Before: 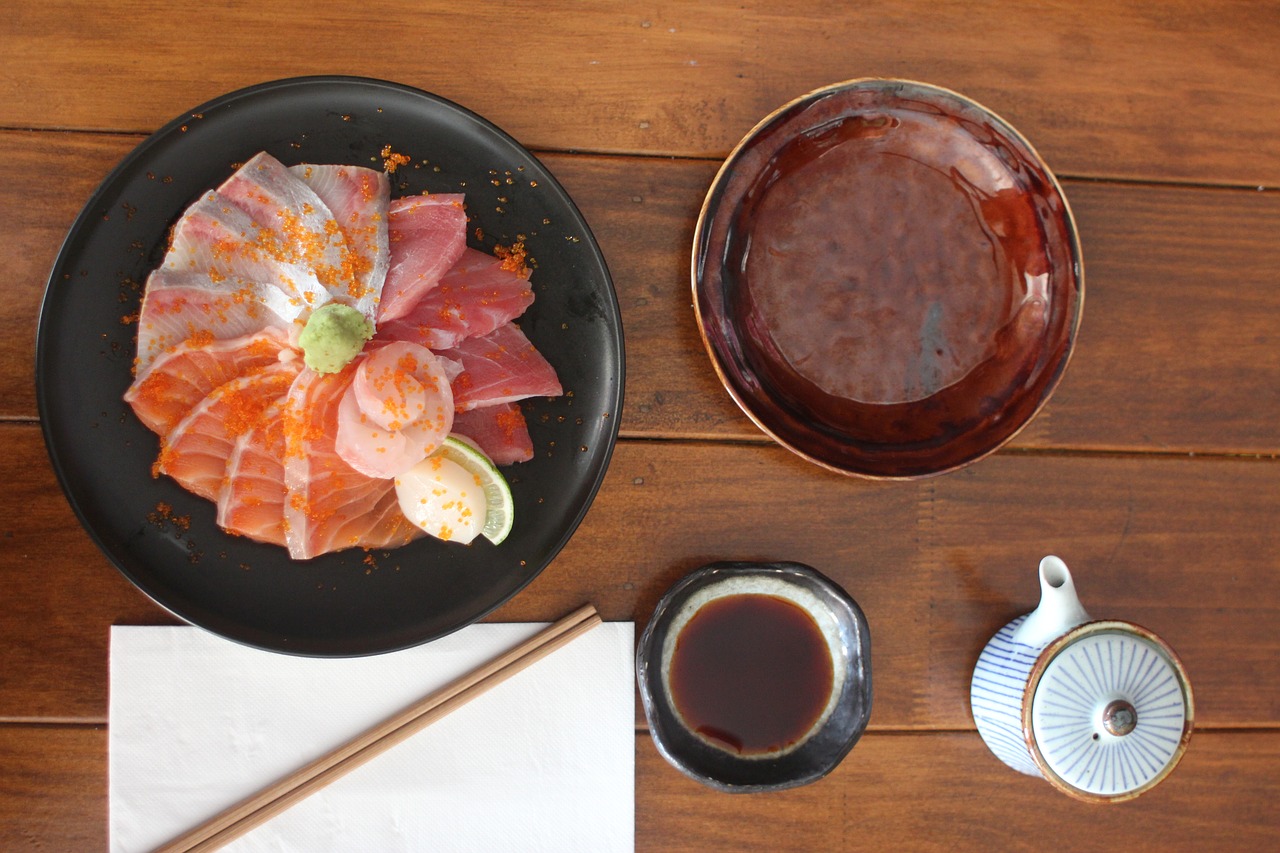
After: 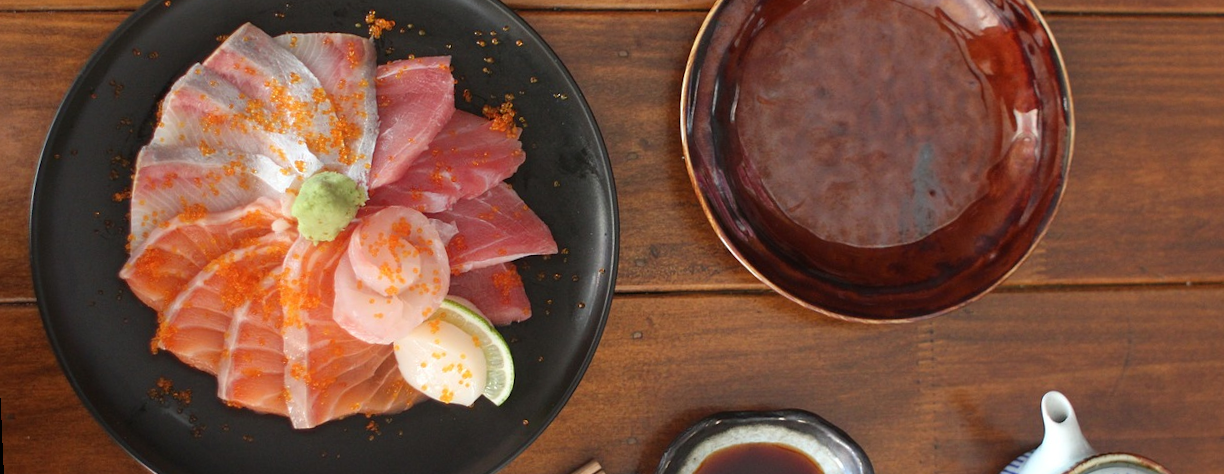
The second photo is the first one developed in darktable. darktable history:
crop: left 1.744%, top 19.225%, right 5.069%, bottom 28.357%
rotate and perspective: rotation -2.56°, automatic cropping off
